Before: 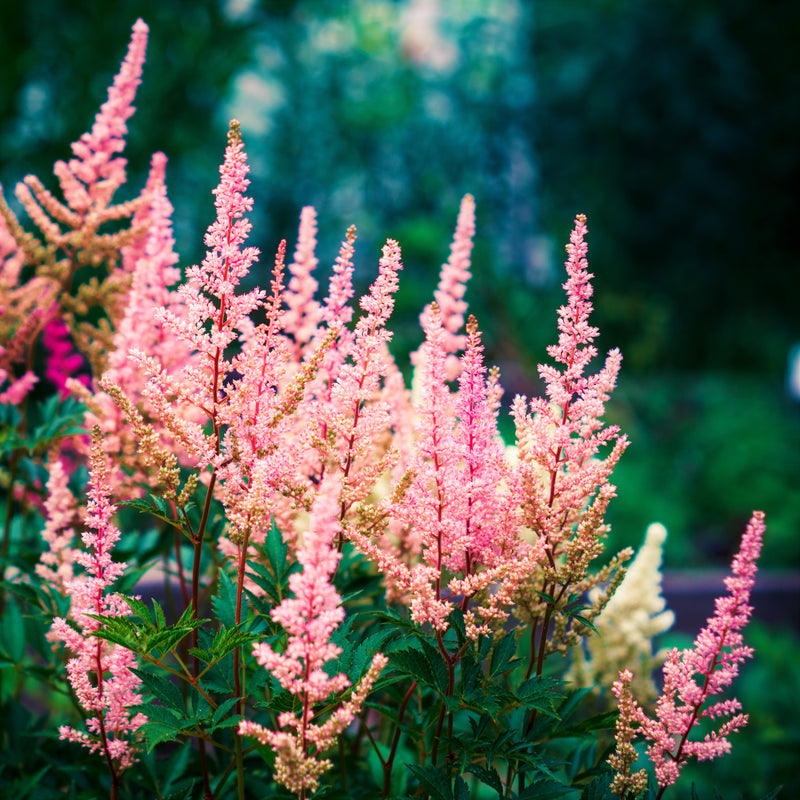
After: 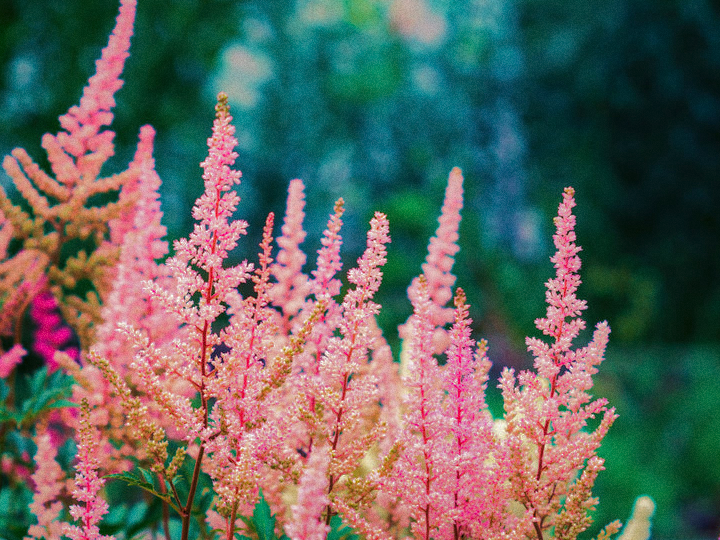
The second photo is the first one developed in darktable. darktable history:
crop: left 1.509%, top 3.452%, right 7.696%, bottom 28.452%
shadows and highlights: shadows 38.43, highlights -74.54
base curve: curves: ch0 [(0, 0) (0.283, 0.295) (1, 1)], preserve colors none
grain: on, module defaults
